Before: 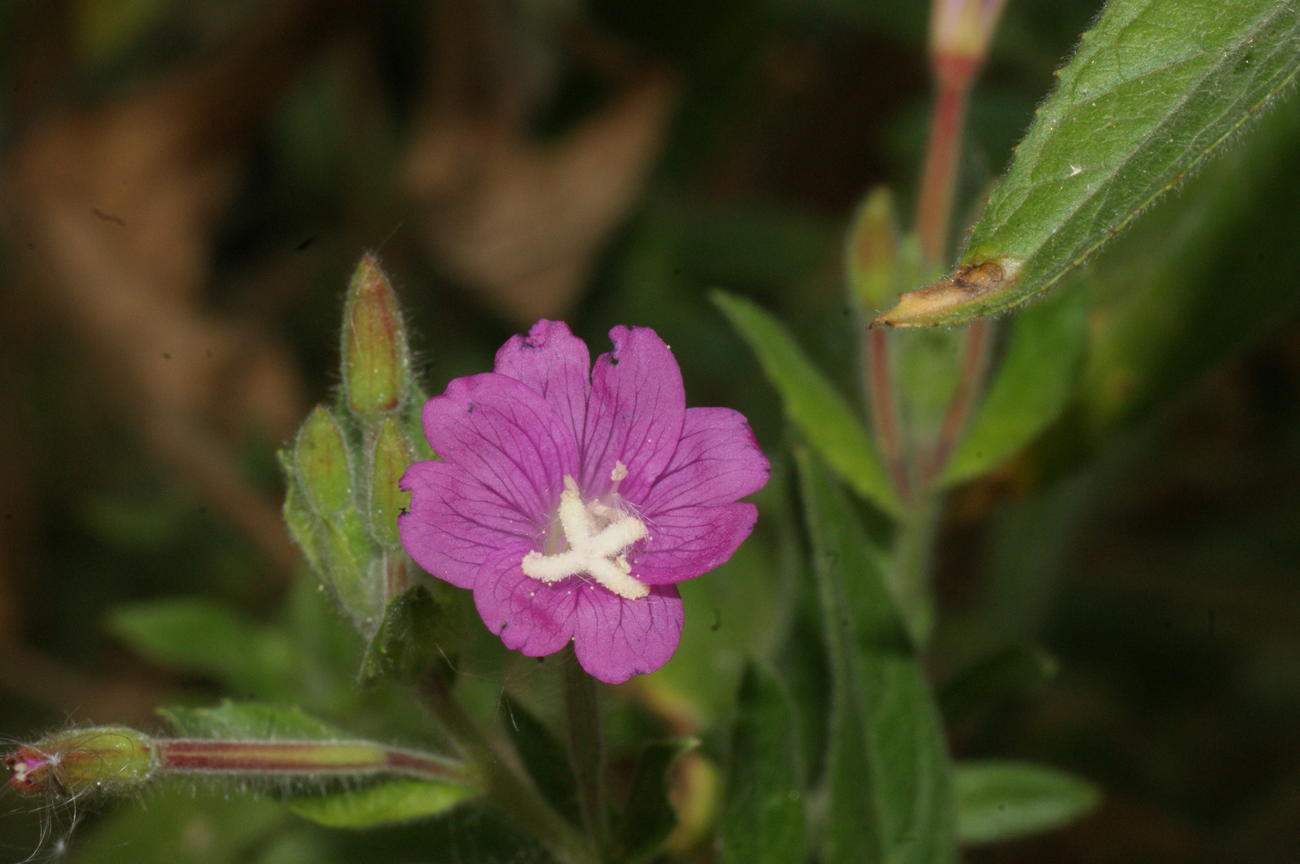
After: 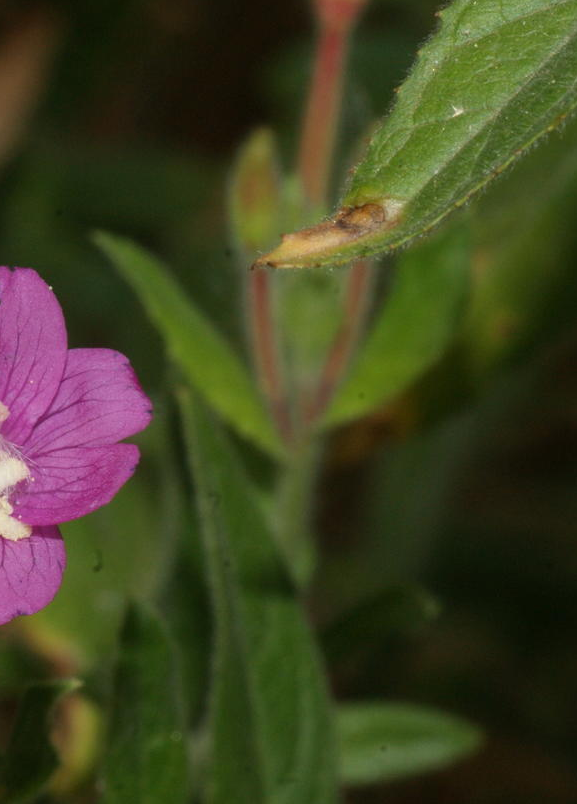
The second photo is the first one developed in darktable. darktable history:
crop: left 47.546%, top 6.922%, right 8.055%
